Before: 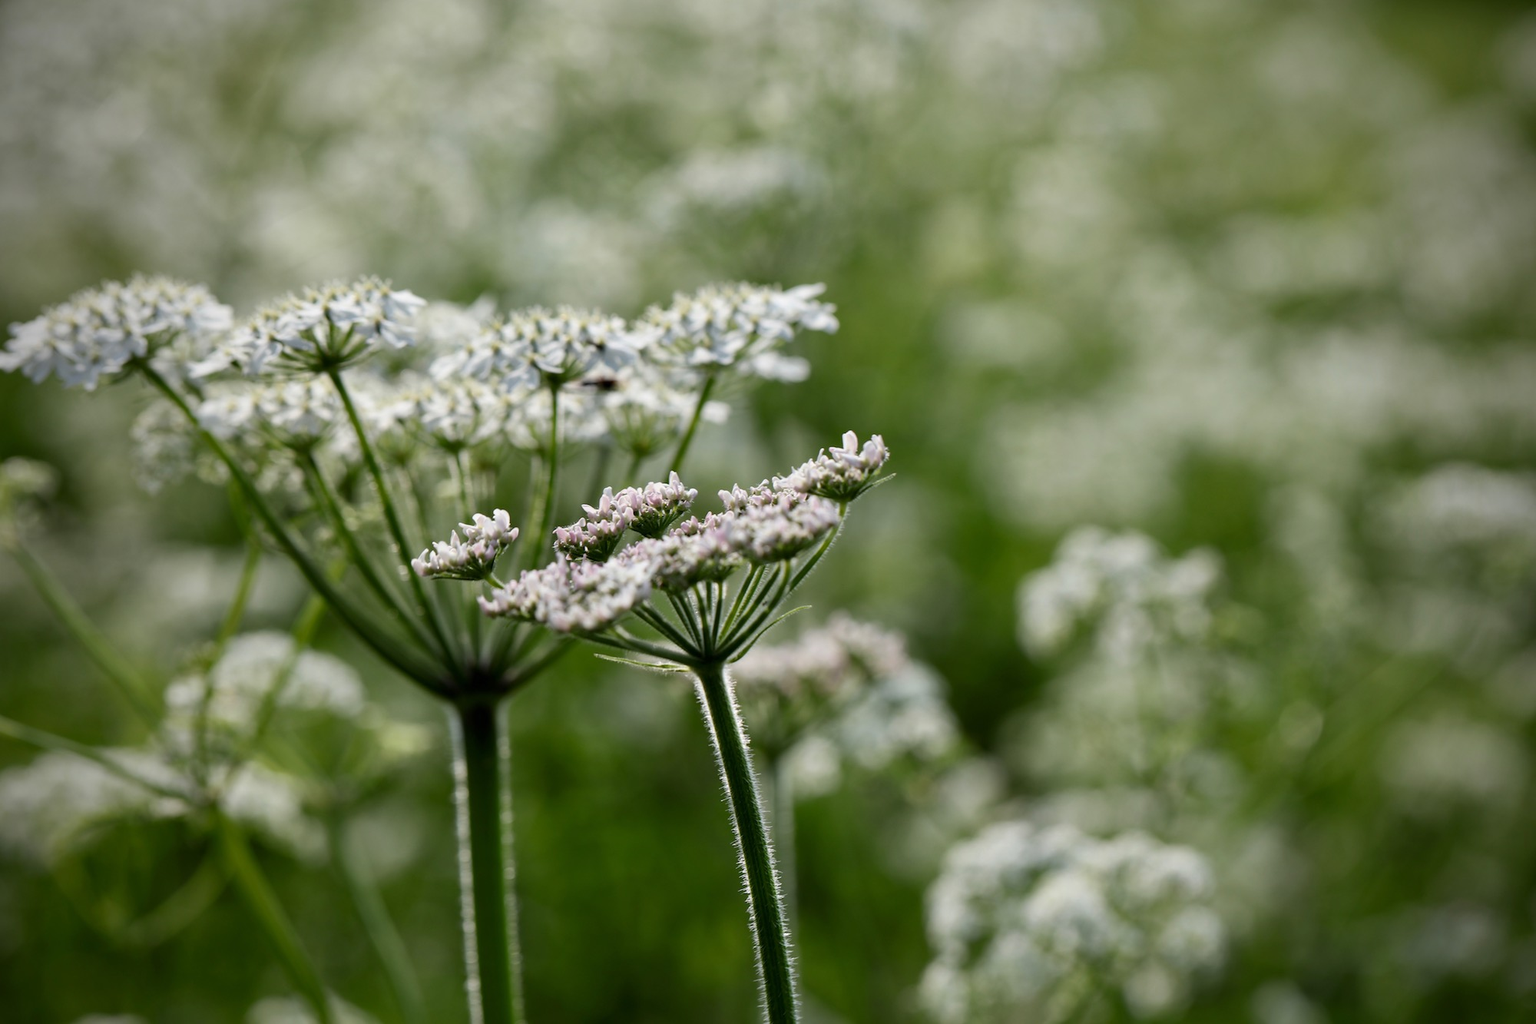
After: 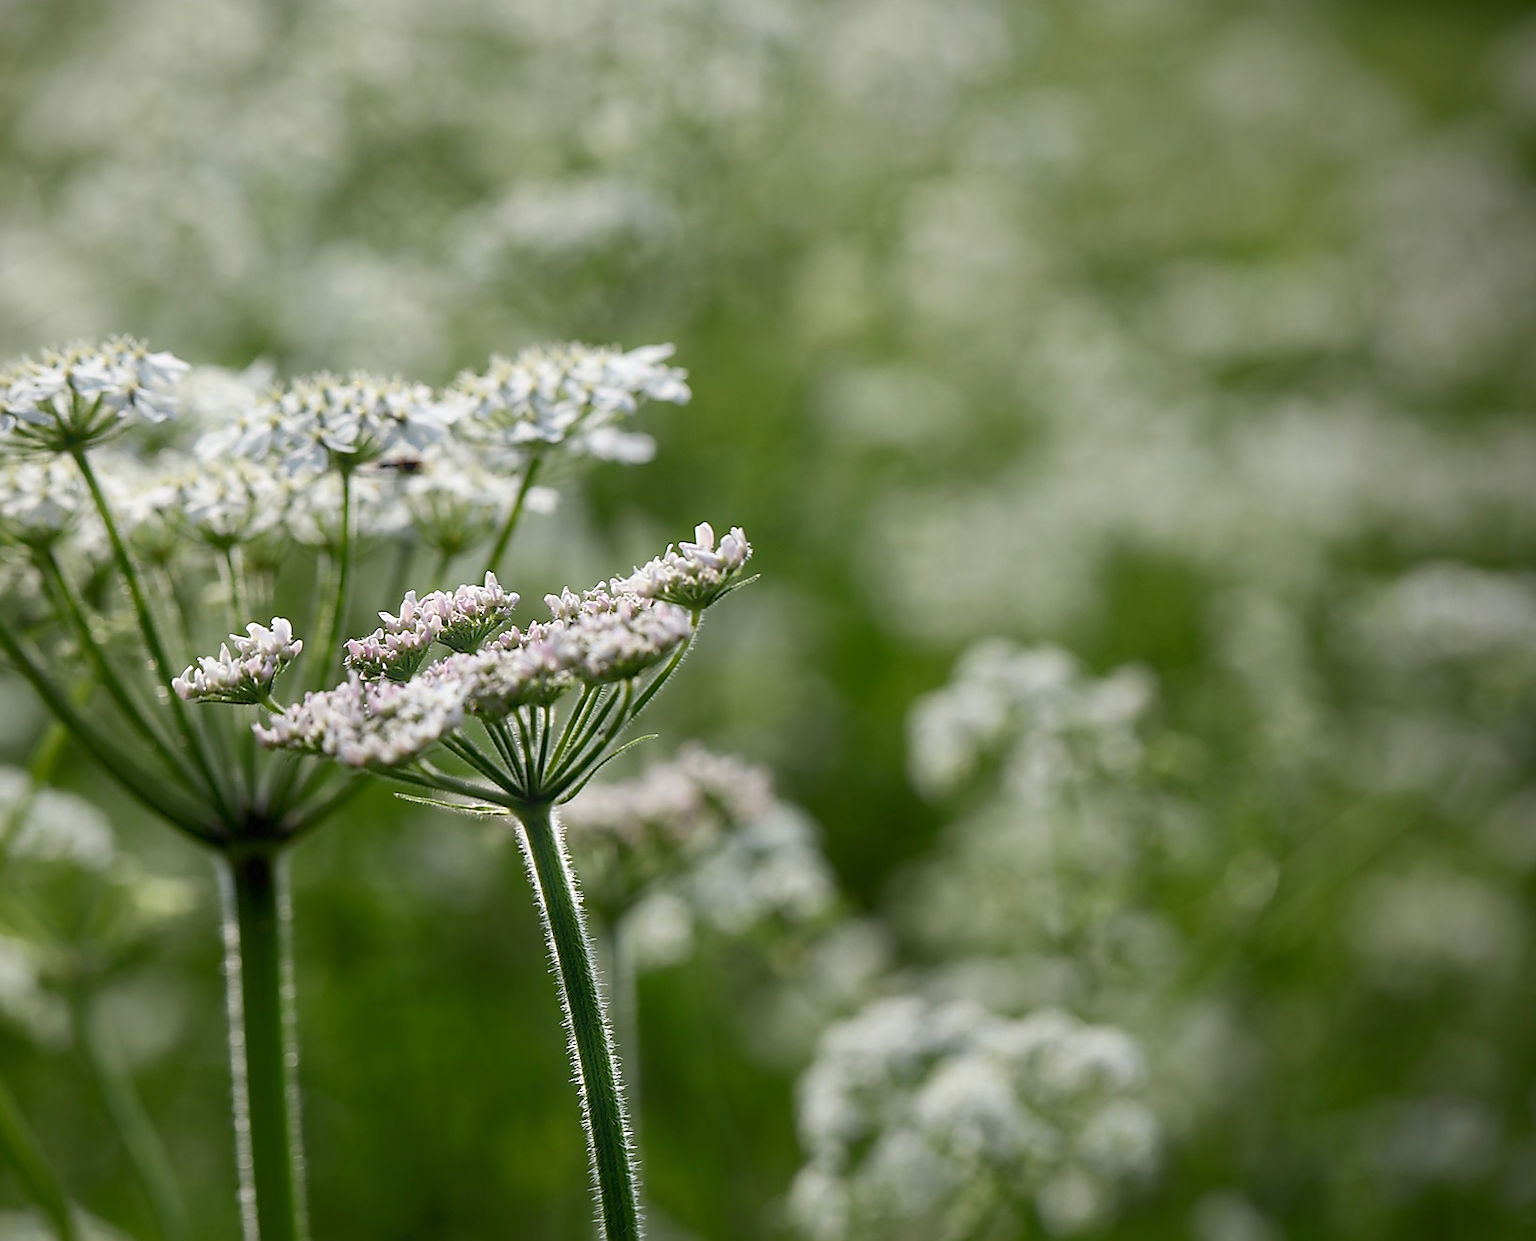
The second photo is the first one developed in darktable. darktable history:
crop: left 17.582%, bottom 0.031%
bloom: size 5%, threshold 95%, strength 15%
rgb curve: curves: ch0 [(0, 0) (0.093, 0.159) (0.241, 0.265) (0.414, 0.42) (1, 1)], compensate middle gray true, preserve colors basic power
sharpen: radius 1.4, amount 1.25, threshold 0.7
